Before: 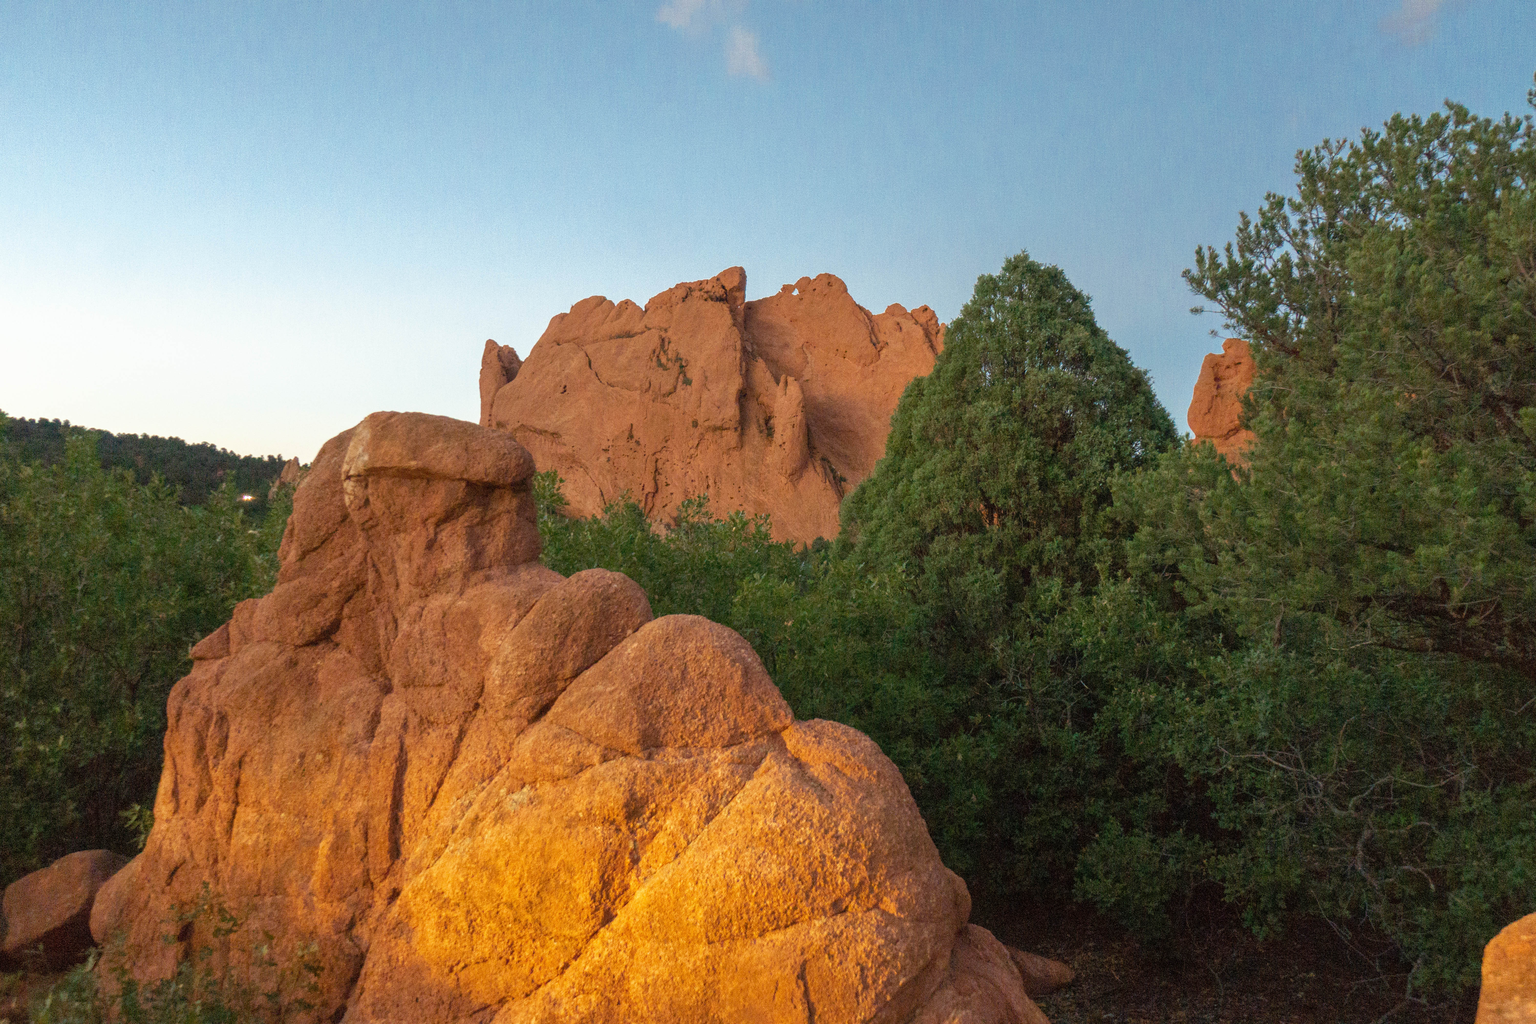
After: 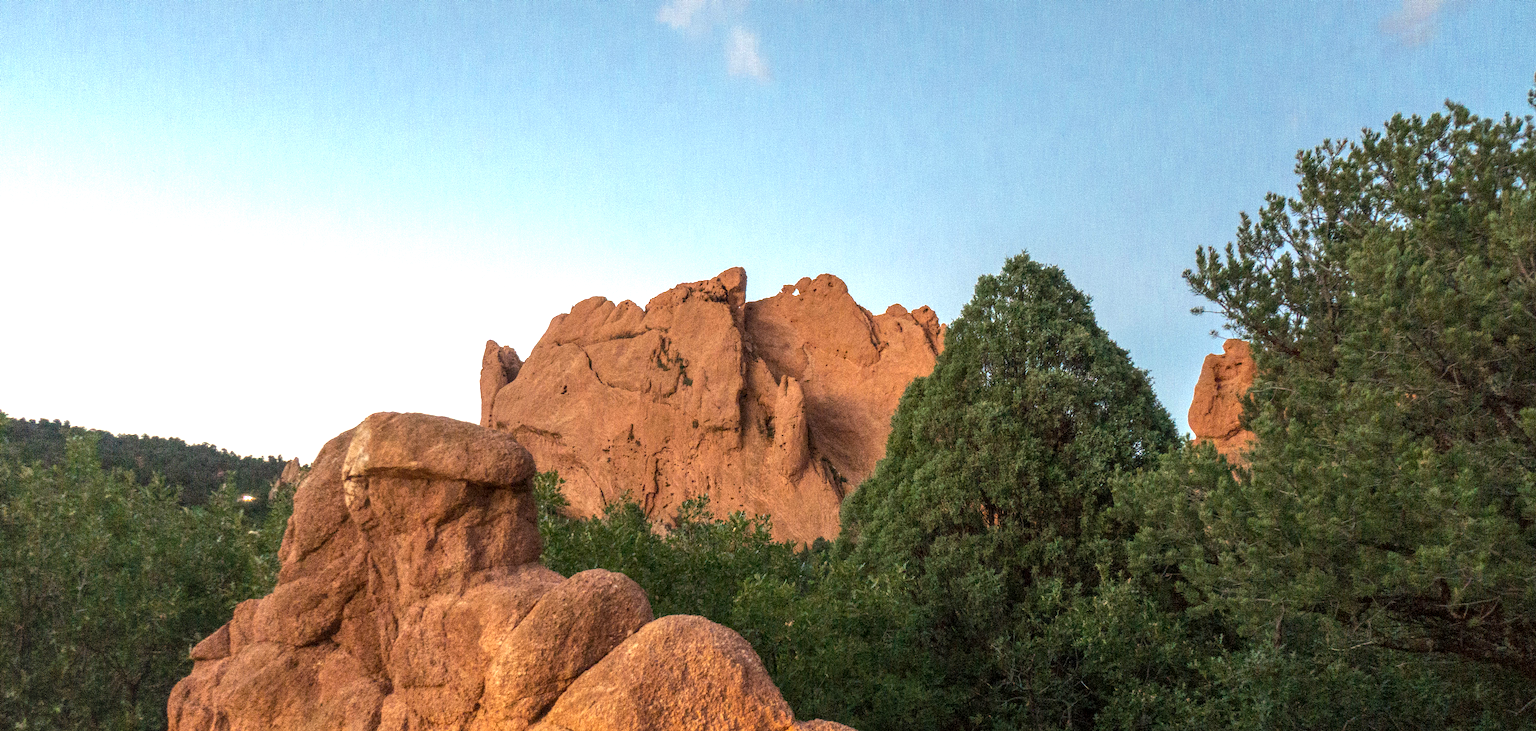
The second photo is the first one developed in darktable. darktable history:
tone equalizer: -8 EV -0.75 EV, -7 EV -0.7 EV, -6 EV -0.6 EV, -5 EV -0.4 EV, -3 EV 0.4 EV, -2 EV 0.6 EV, -1 EV 0.7 EV, +0 EV 0.75 EV, edges refinement/feathering 500, mask exposure compensation -1.57 EV, preserve details no
crop: bottom 28.576%
local contrast: on, module defaults
